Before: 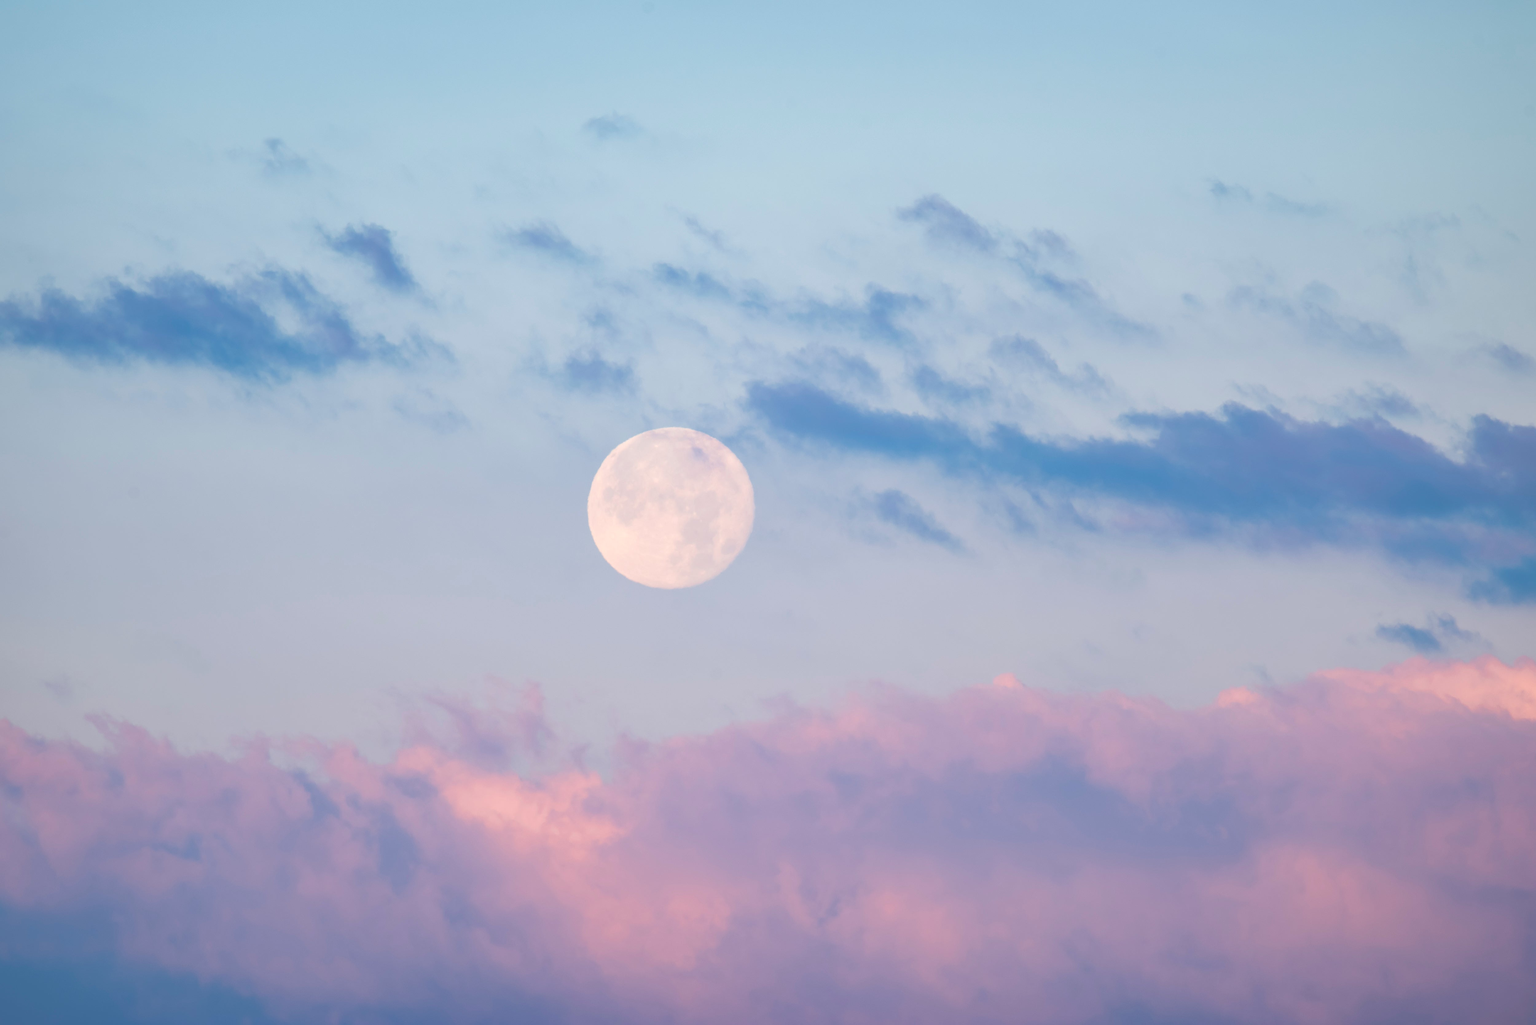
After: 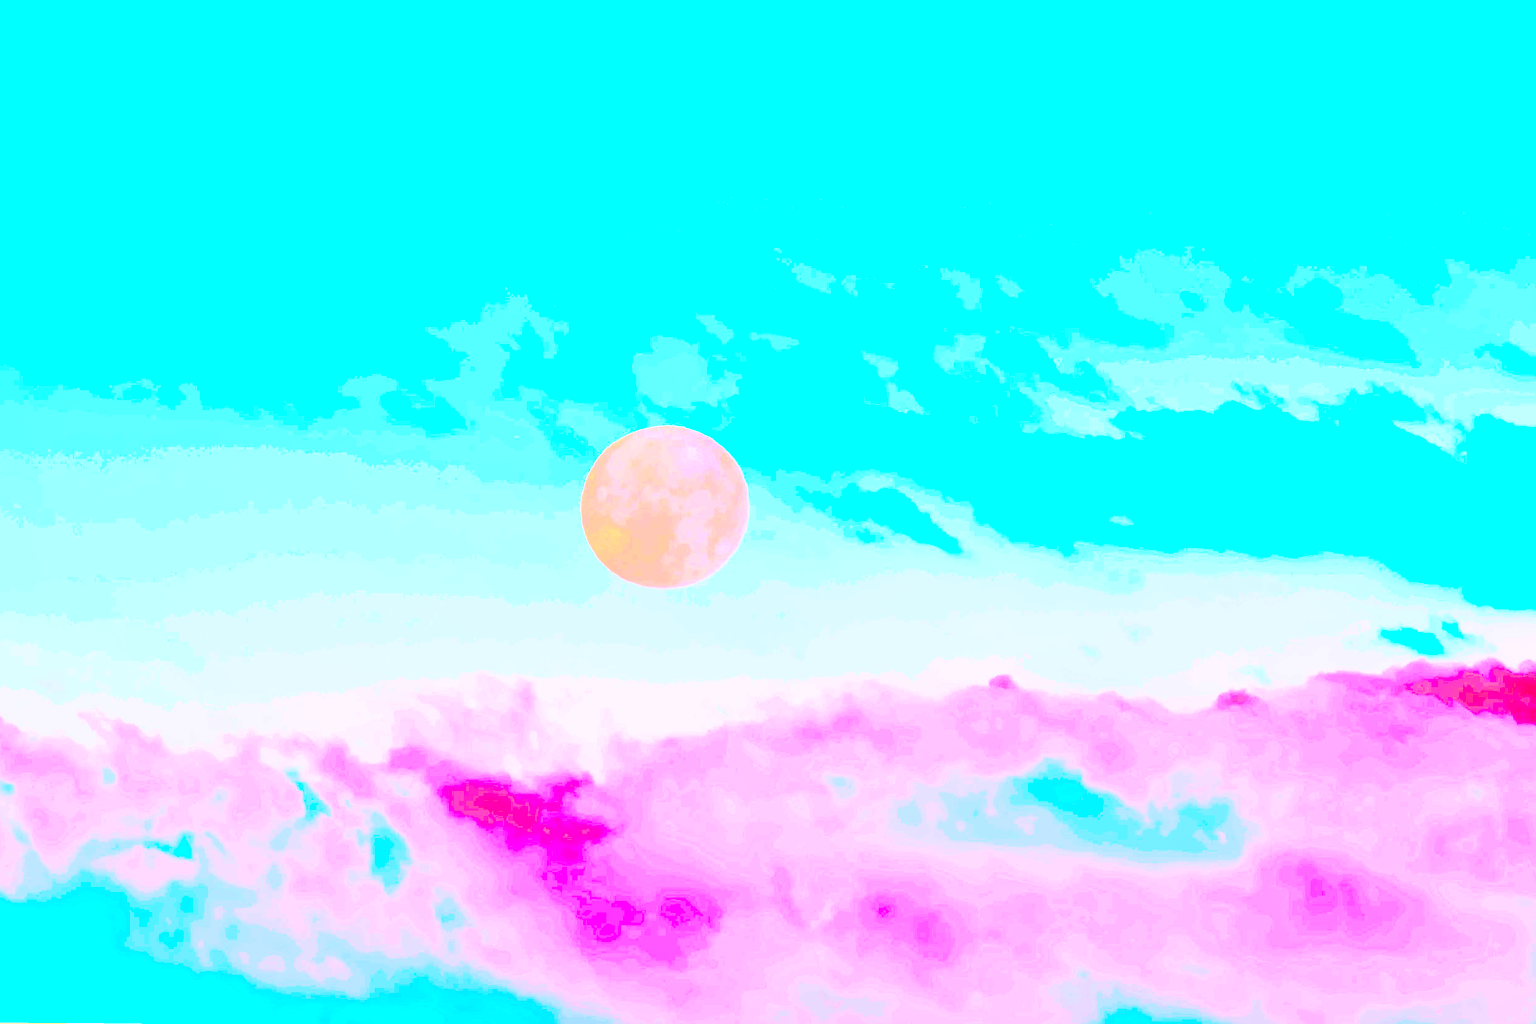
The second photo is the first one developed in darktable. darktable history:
tone equalizer: -7 EV 0.15 EV, -6 EV 0.6 EV, -5 EV 1.15 EV, -4 EV 1.33 EV, -3 EV 1.15 EV, -2 EV 0.6 EV, -1 EV 0.15 EV, mask exposure compensation -0.5 EV
exposure: black level correction 0, exposure 1.45 EV, compensate exposure bias true, compensate highlight preservation false
contrast brightness saturation: contrast -0.99, brightness -0.17, saturation 0.75
levels: mode automatic
rotate and perspective: rotation 0.192°, lens shift (horizontal) -0.015, crop left 0.005, crop right 0.996, crop top 0.006, crop bottom 0.99
